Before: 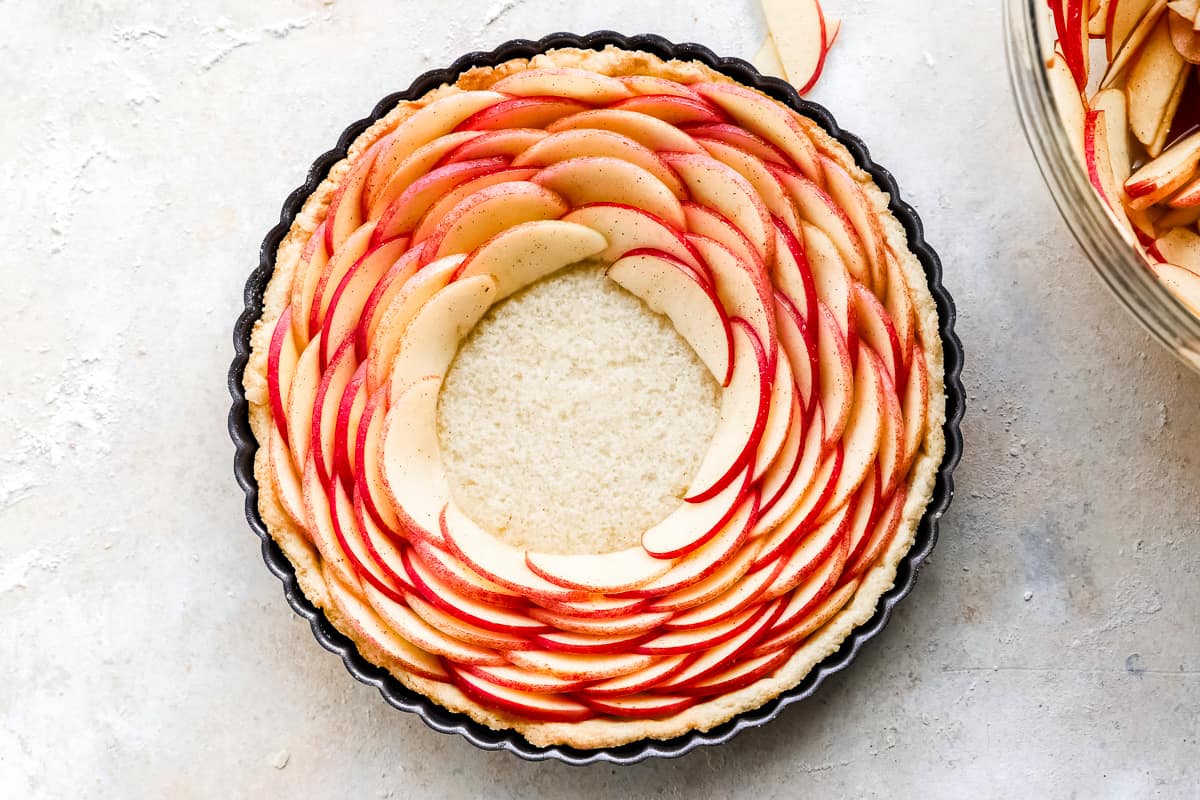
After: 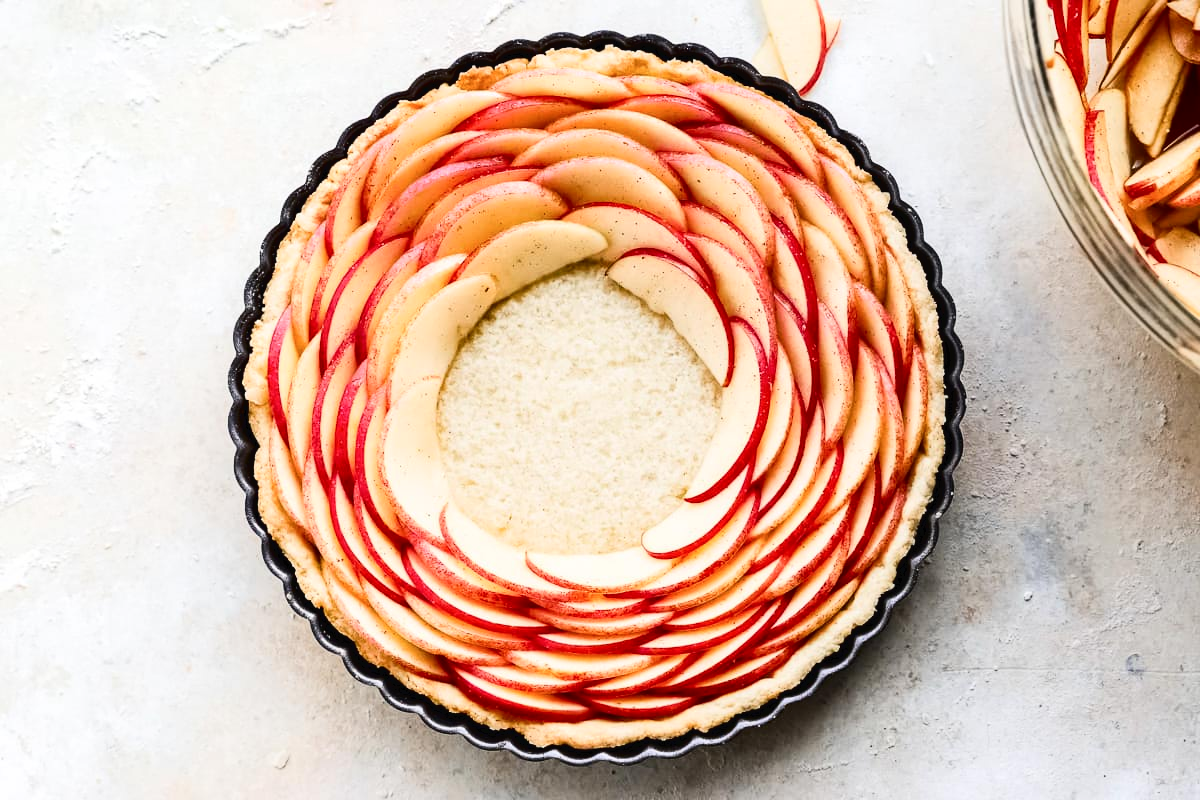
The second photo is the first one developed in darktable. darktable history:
tone curve: curves: ch0 [(0, 0) (0.003, 0.025) (0.011, 0.025) (0.025, 0.025) (0.044, 0.026) (0.069, 0.033) (0.1, 0.053) (0.136, 0.078) (0.177, 0.108) (0.224, 0.153) (0.277, 0.213) (0.335, 0.286) (0.399, 0.372) (0.468, 0.467) (0.543, 0.565) (0.623, 0.675) (0.709, 0.775) (0.801, 0.863) (0.898, 0.936) (1, 1)], color space Lab, independent channels, preserve colors none
